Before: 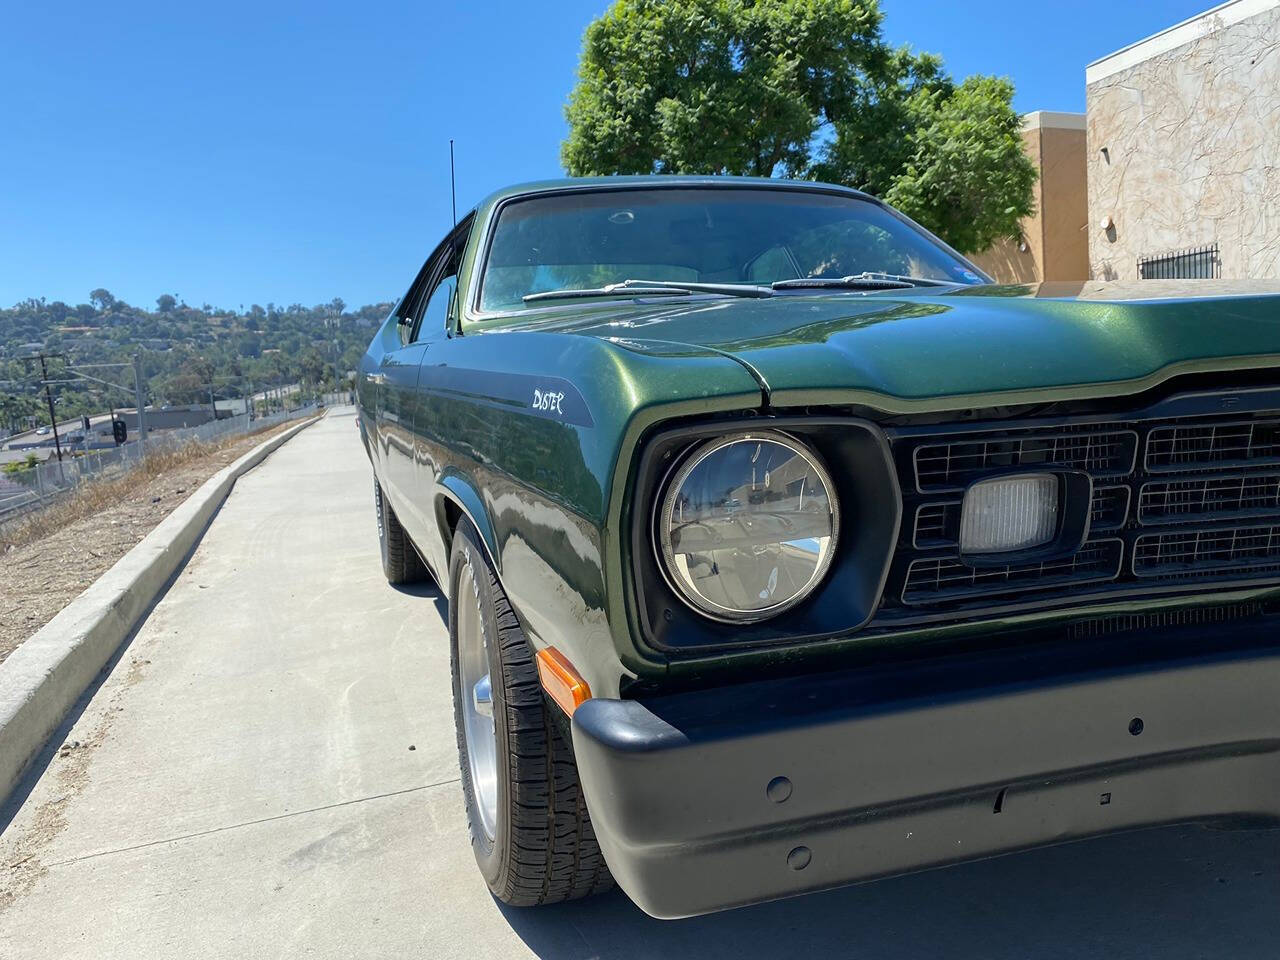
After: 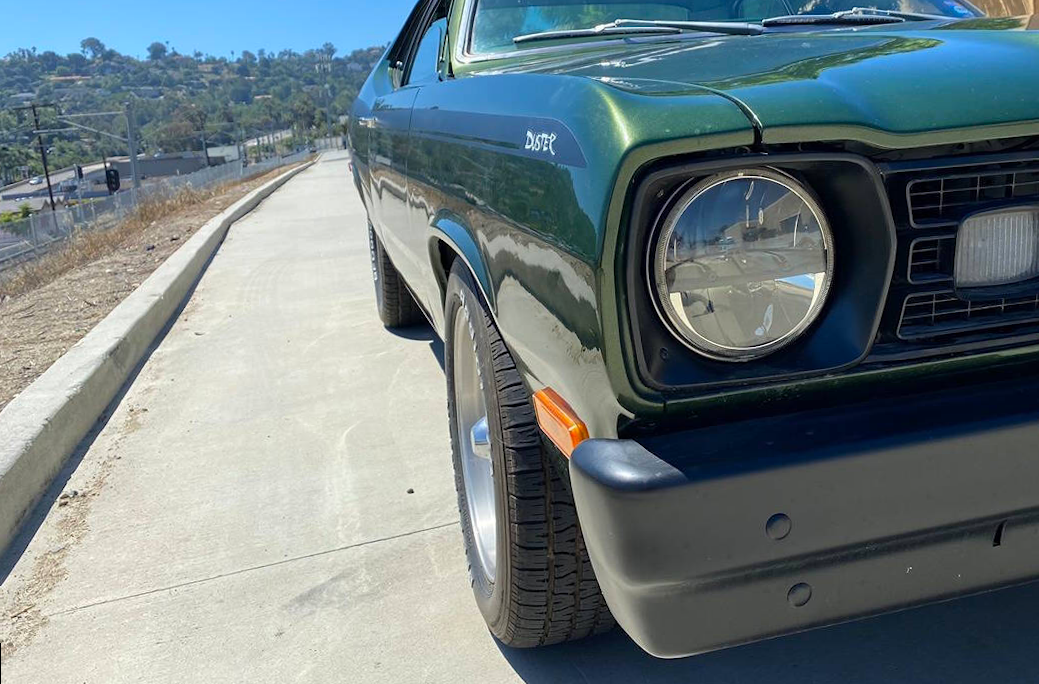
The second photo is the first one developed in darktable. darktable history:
crop: top 26.531%, right 17.959%
rotate and perspective: rotation -1°, crop left 0.011, crop right 0.989, crop top 0.025, crop bottom 0.975
color correction: saturation 1.1
